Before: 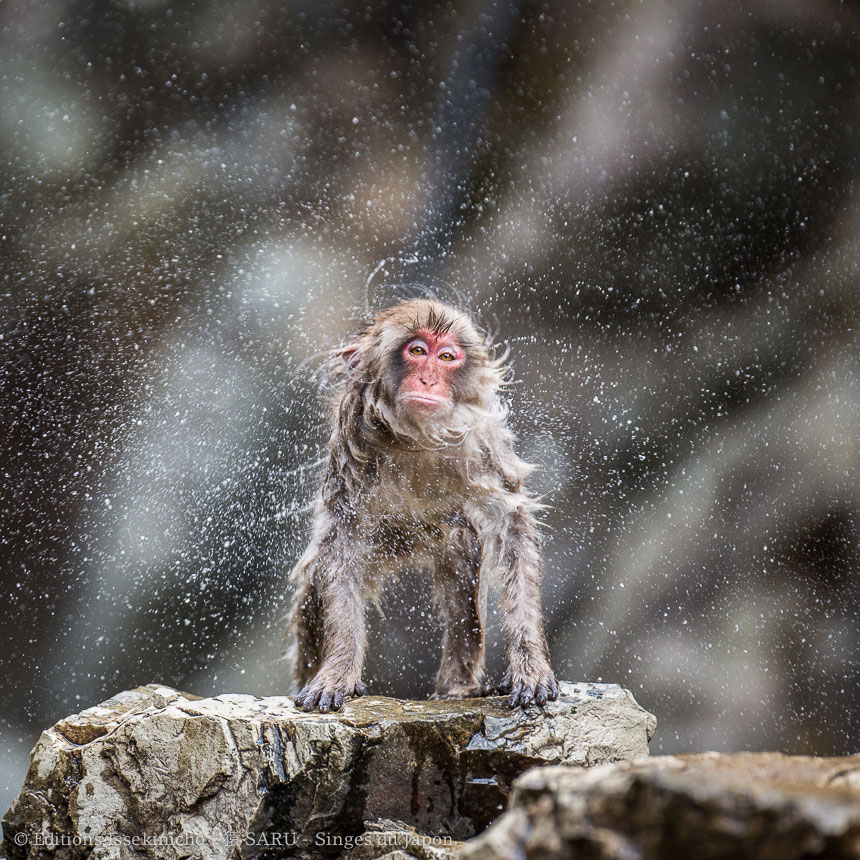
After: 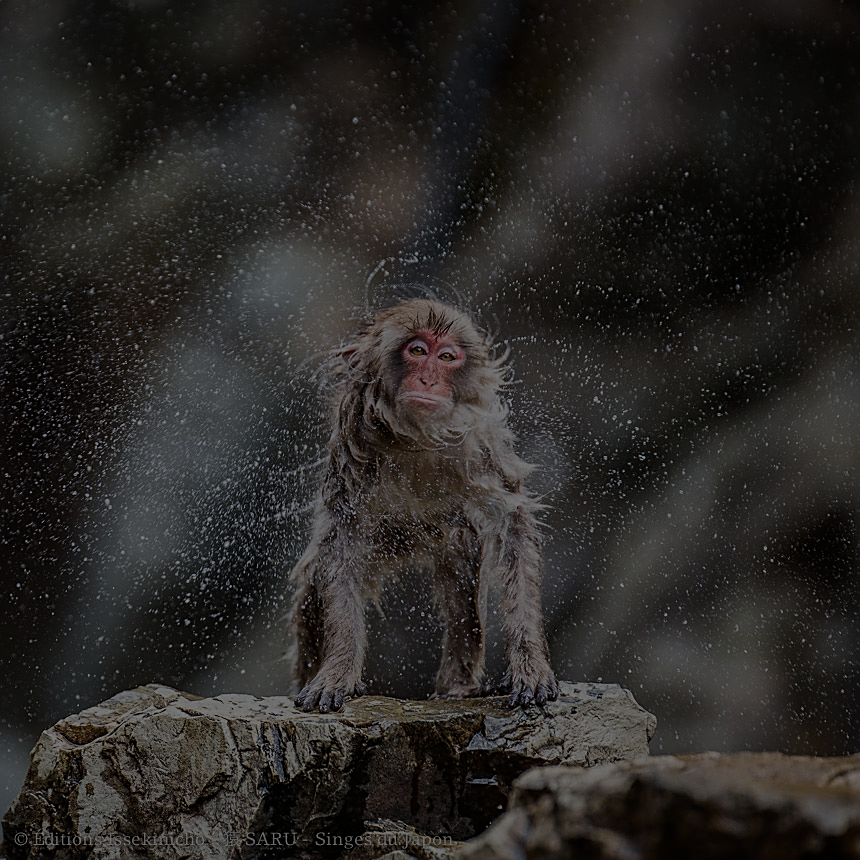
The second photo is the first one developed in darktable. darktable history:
exposure: exposure -2.446 EV, compensate highlight preservation false
sharpen: on, module defaults
